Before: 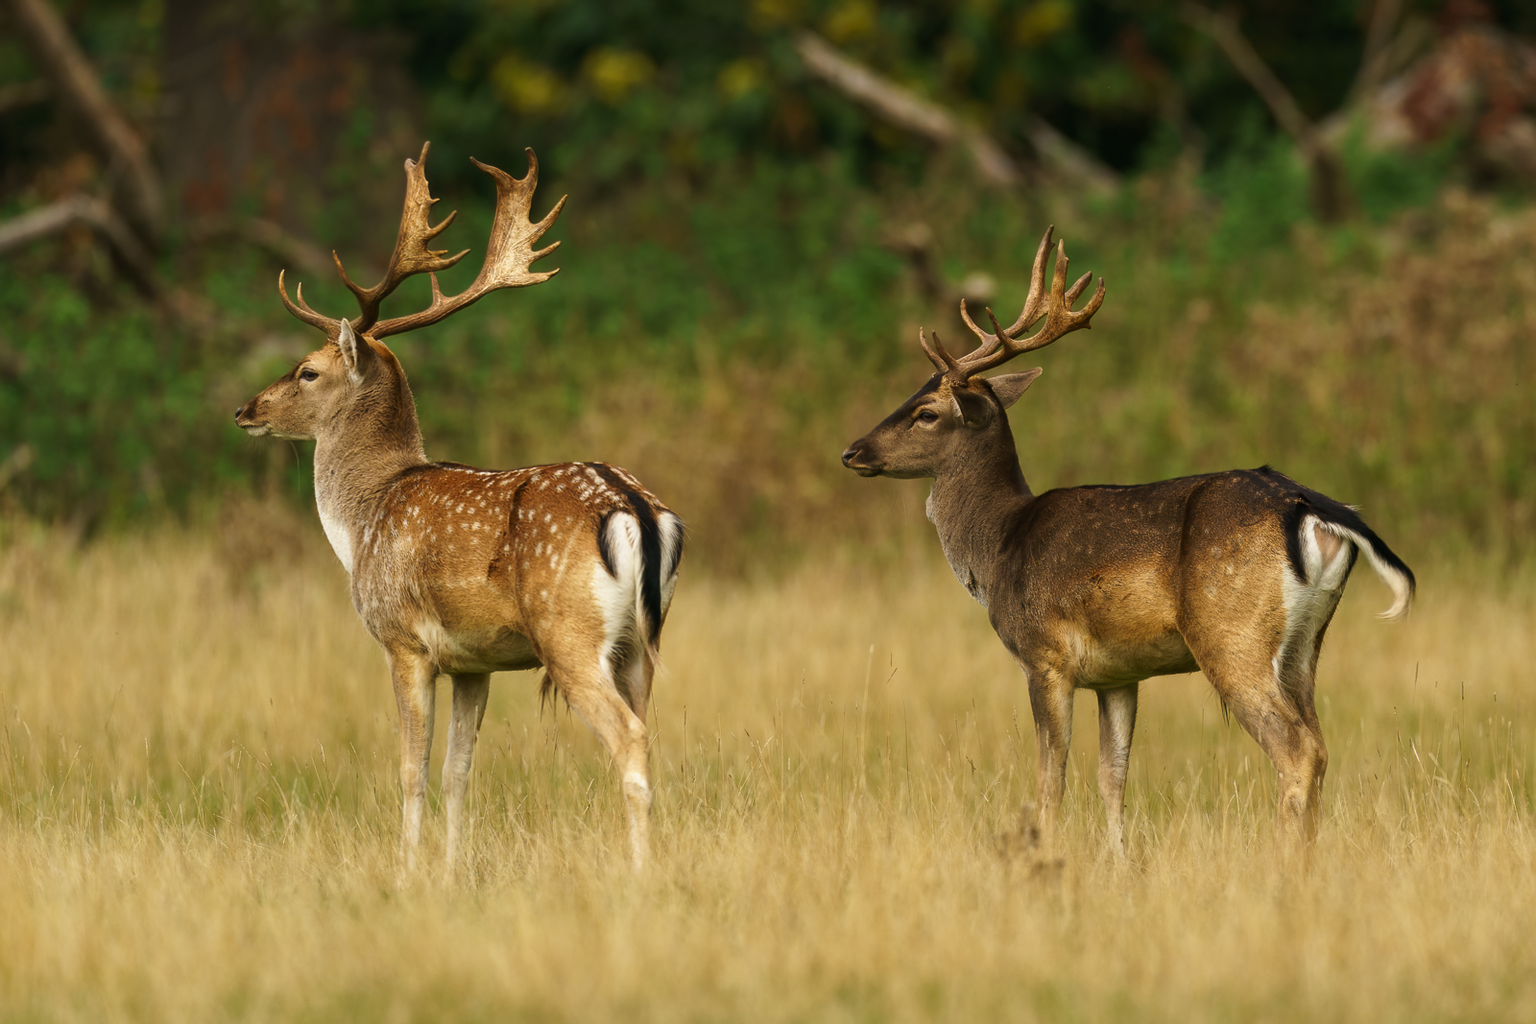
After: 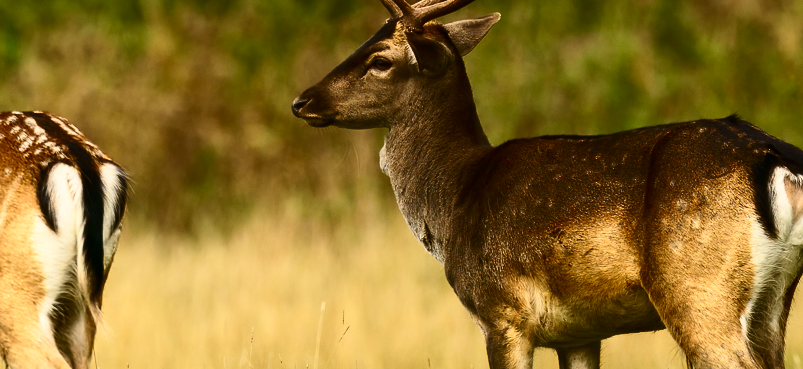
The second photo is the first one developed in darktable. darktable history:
crop: left 36.607%, top 34.735%, right 13.146%, bottom 30.611%
contrast brightness saturation: contrast 0.4, brightness 0.05, saturation 0.25
